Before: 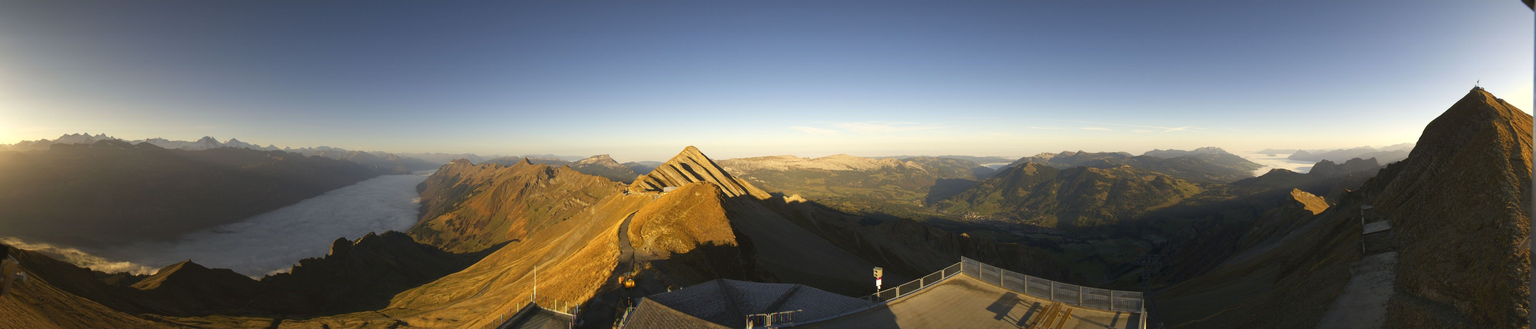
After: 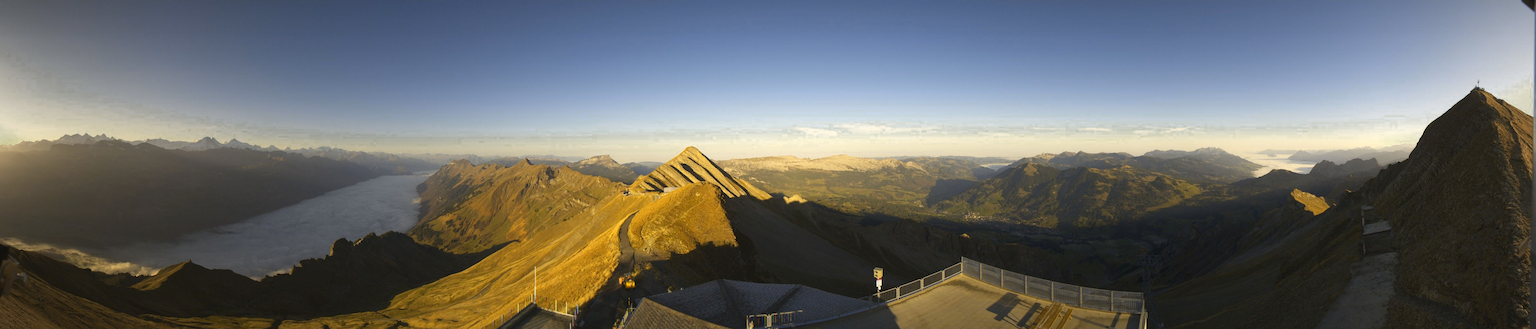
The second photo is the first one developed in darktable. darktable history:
color zones: curves: ch0 [(0.25, 0.5) (0.347, 0.092) (0.75, 0.5)]; ch1 [(0.25, 0.5) (0.33, 0.51) (0.75, 0.5)]
vignetting: on, module defaults
color contrast: green-magenta contrast 0.8, blue-yellow contrast 1.1, unbound 0
